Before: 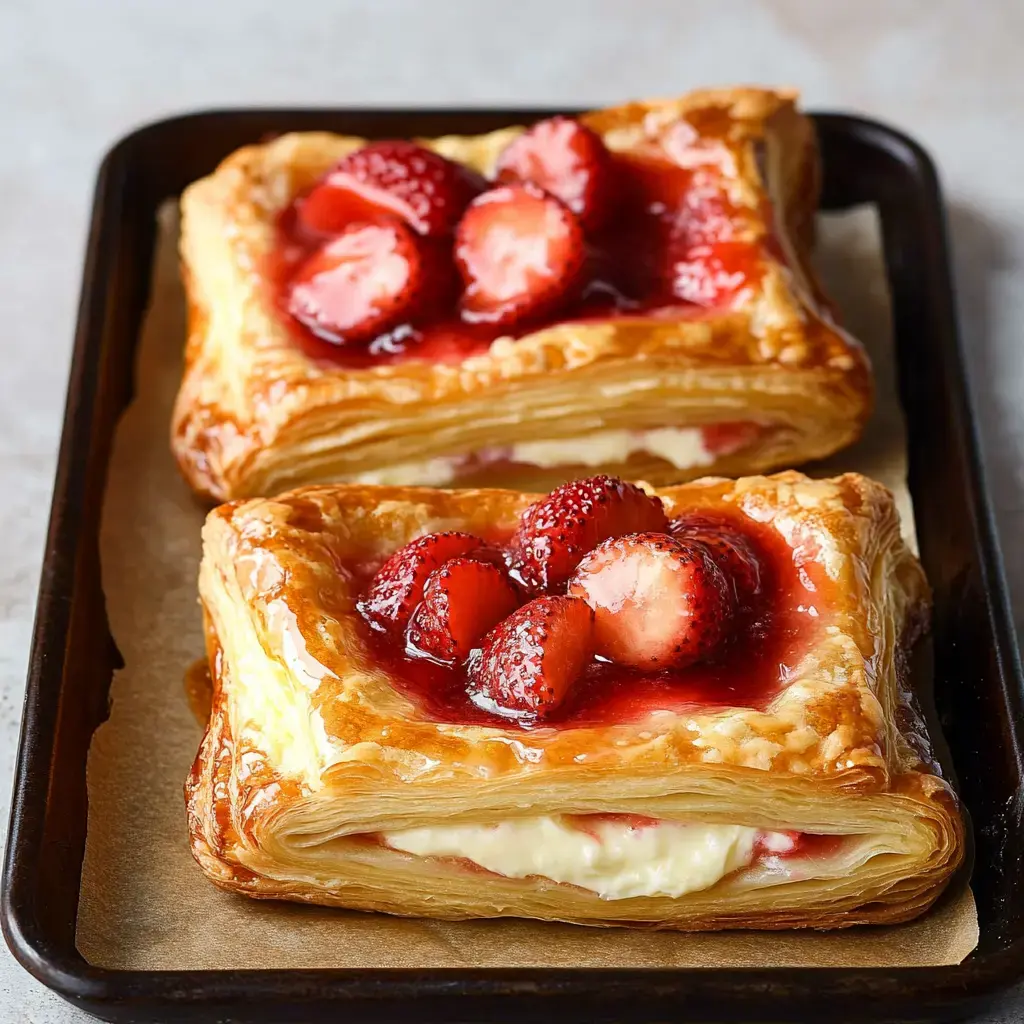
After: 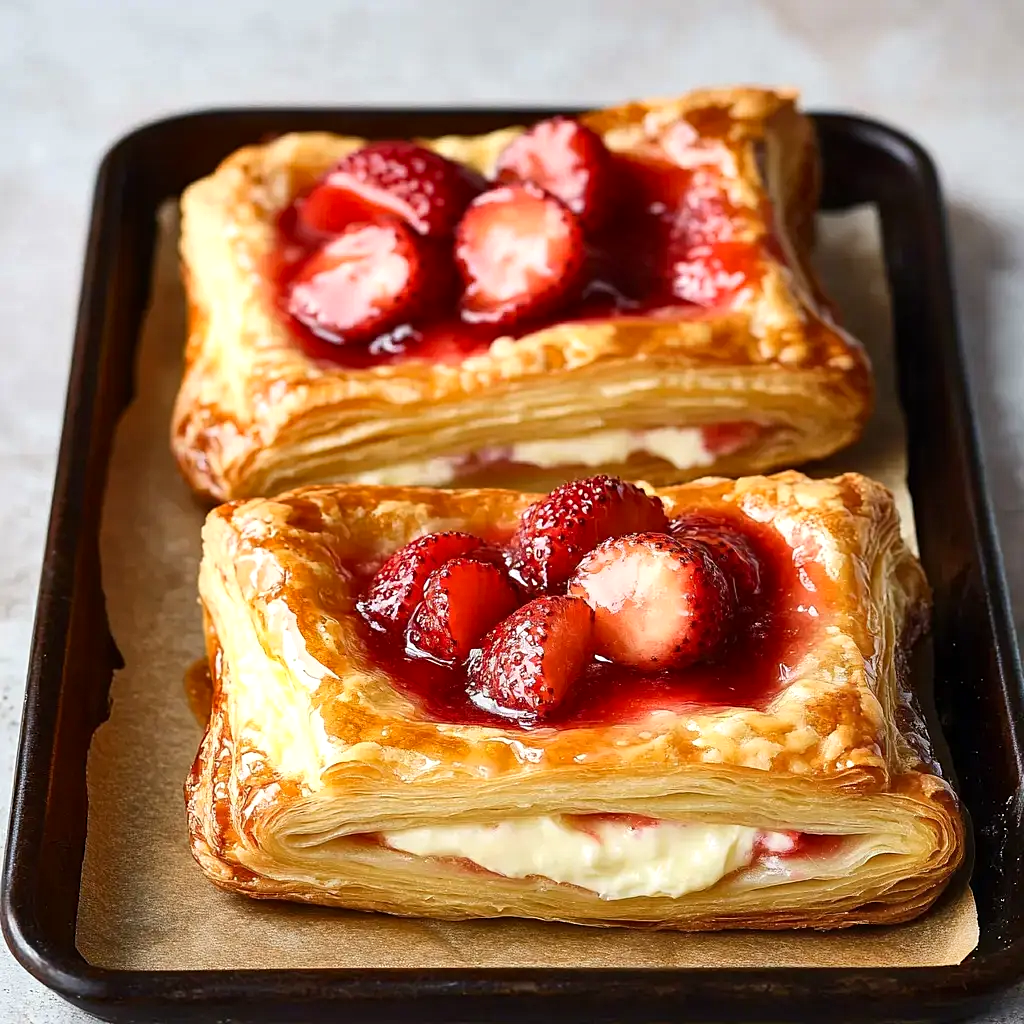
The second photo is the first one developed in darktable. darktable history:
sharpen: radius 1.251, amount 0.289, threshold 0.033
contrast brightness saturation: contrast 0.104, brightness 0.01, saturation 0.017
levels: levels [0, 0.476, 0.951]
shadows and highlights: soften with gaussian
